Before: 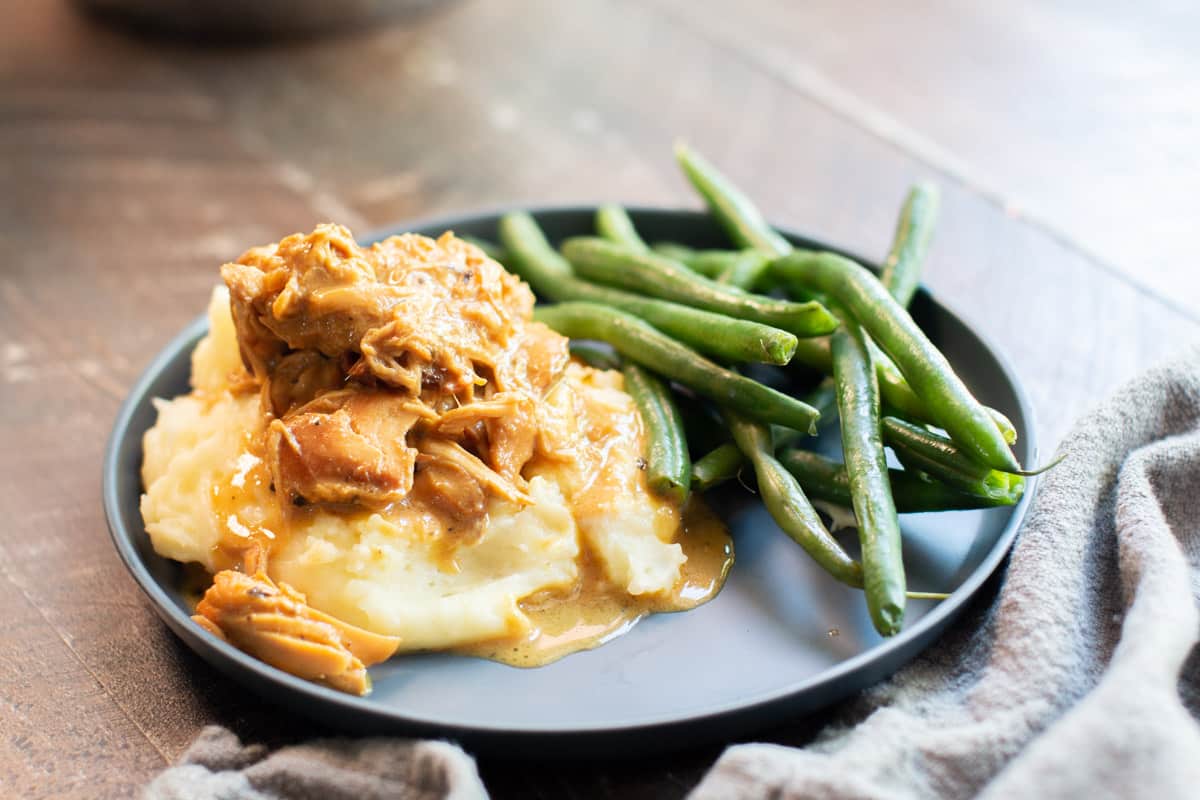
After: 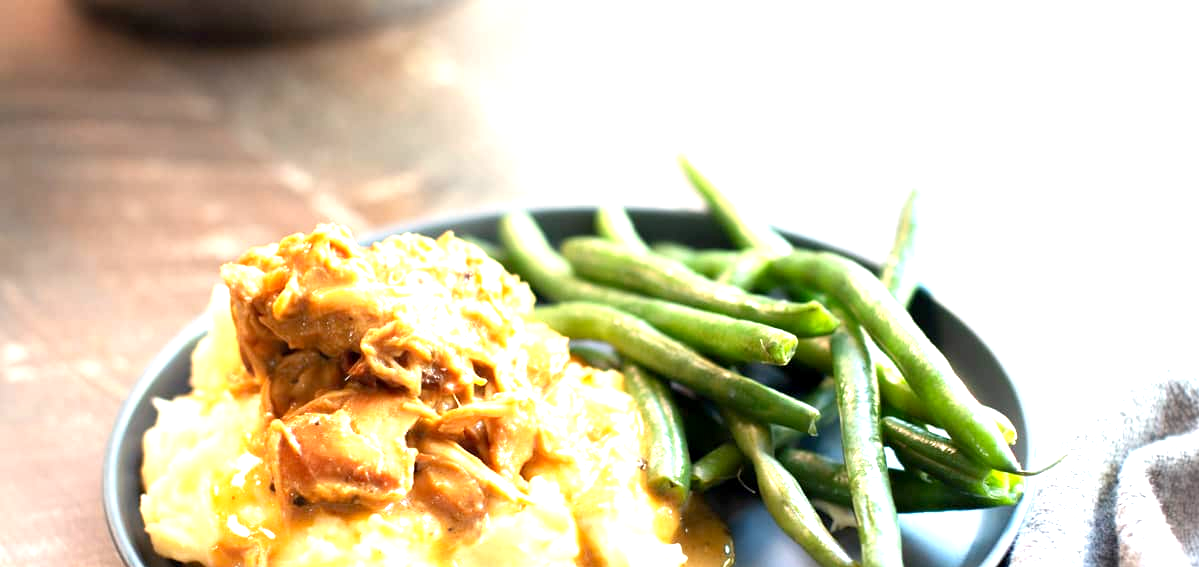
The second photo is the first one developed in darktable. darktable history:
crop: right 0%, bottom 29.018%
exposure: black level correction 0.002, exposure 1 EV, compensate highlight preservation false
